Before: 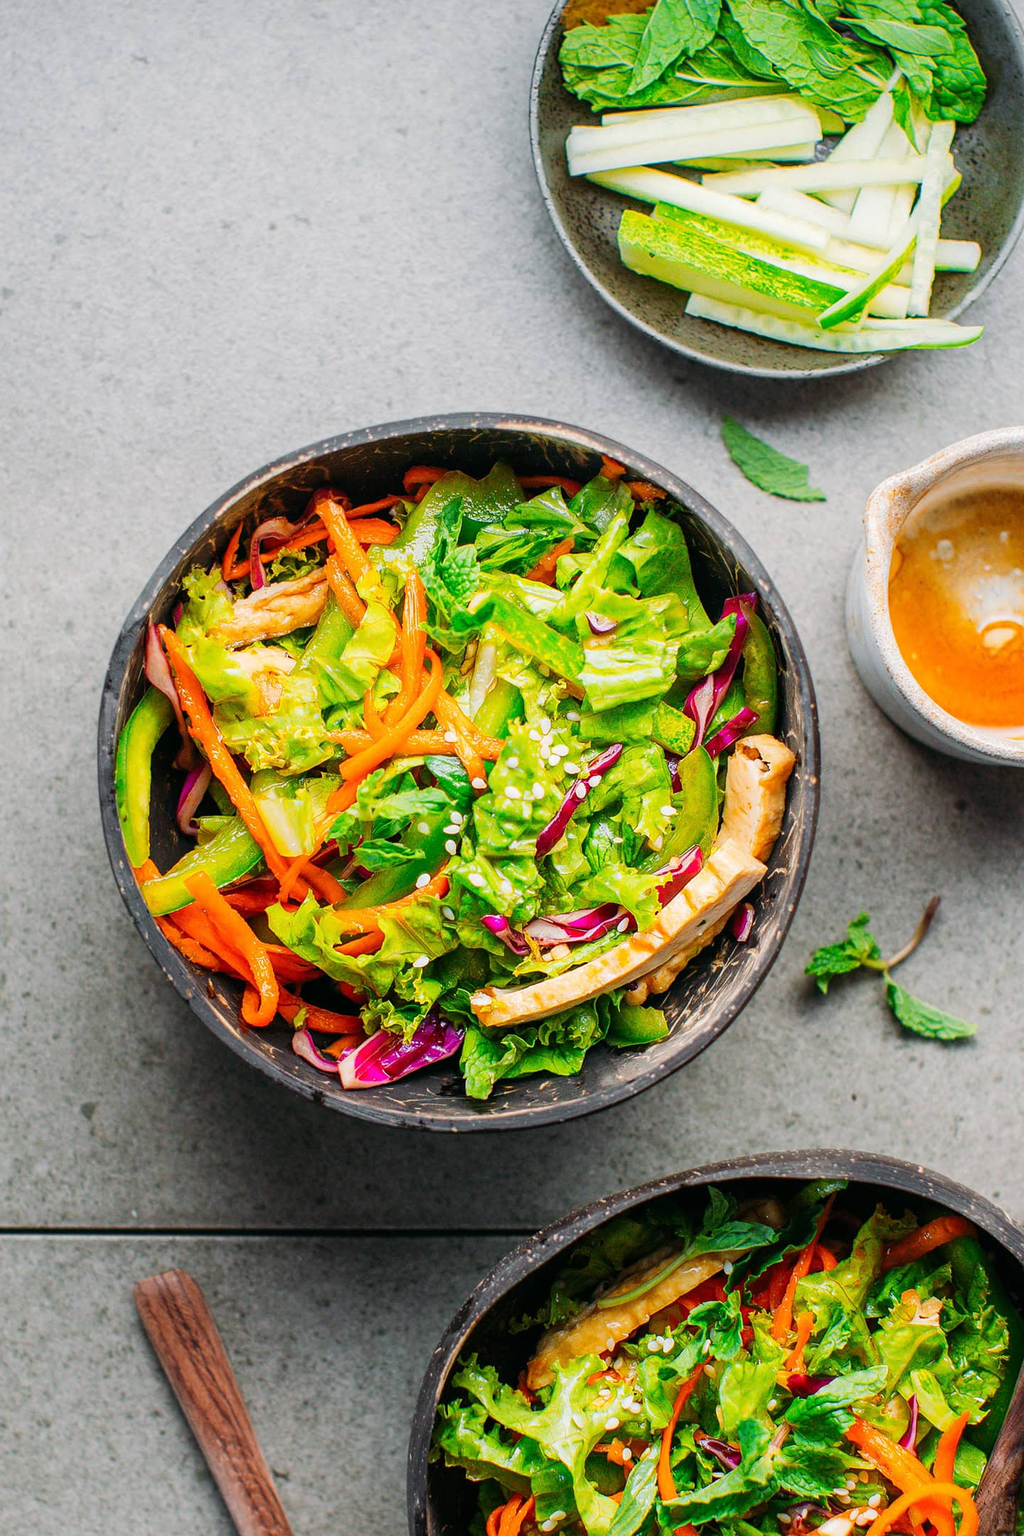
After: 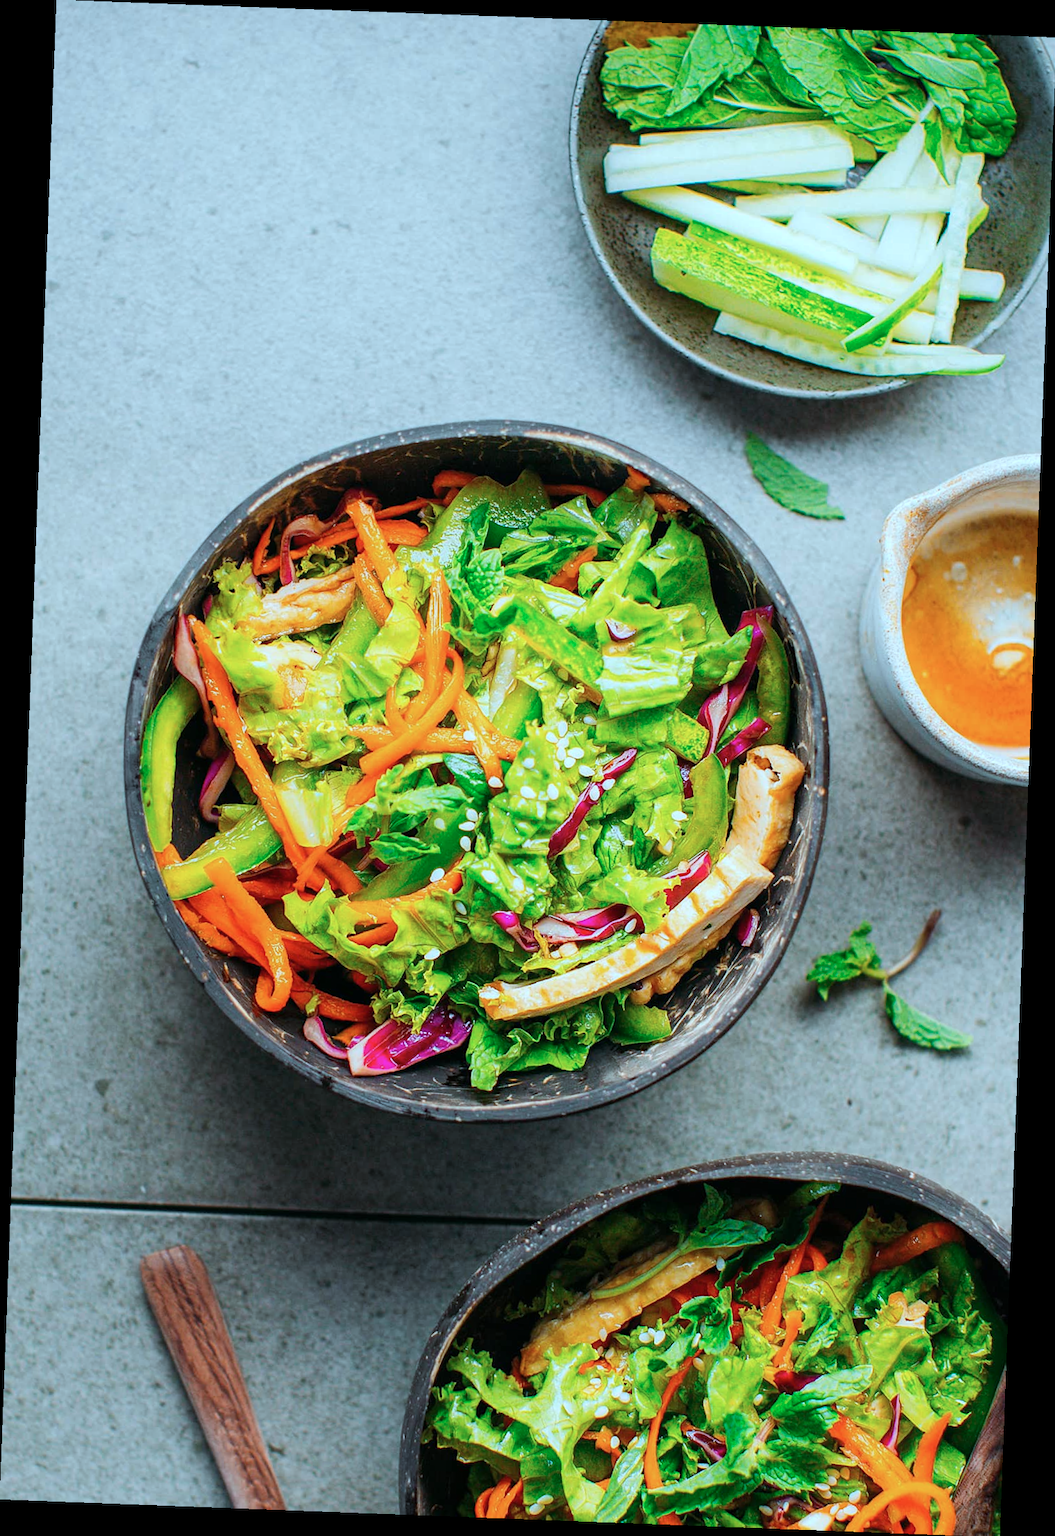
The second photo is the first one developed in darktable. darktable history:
color correction: highlights a* -11.71, highlights b* -15.58
rotate and perspective: rotation 2.17°, automatic cropping off
